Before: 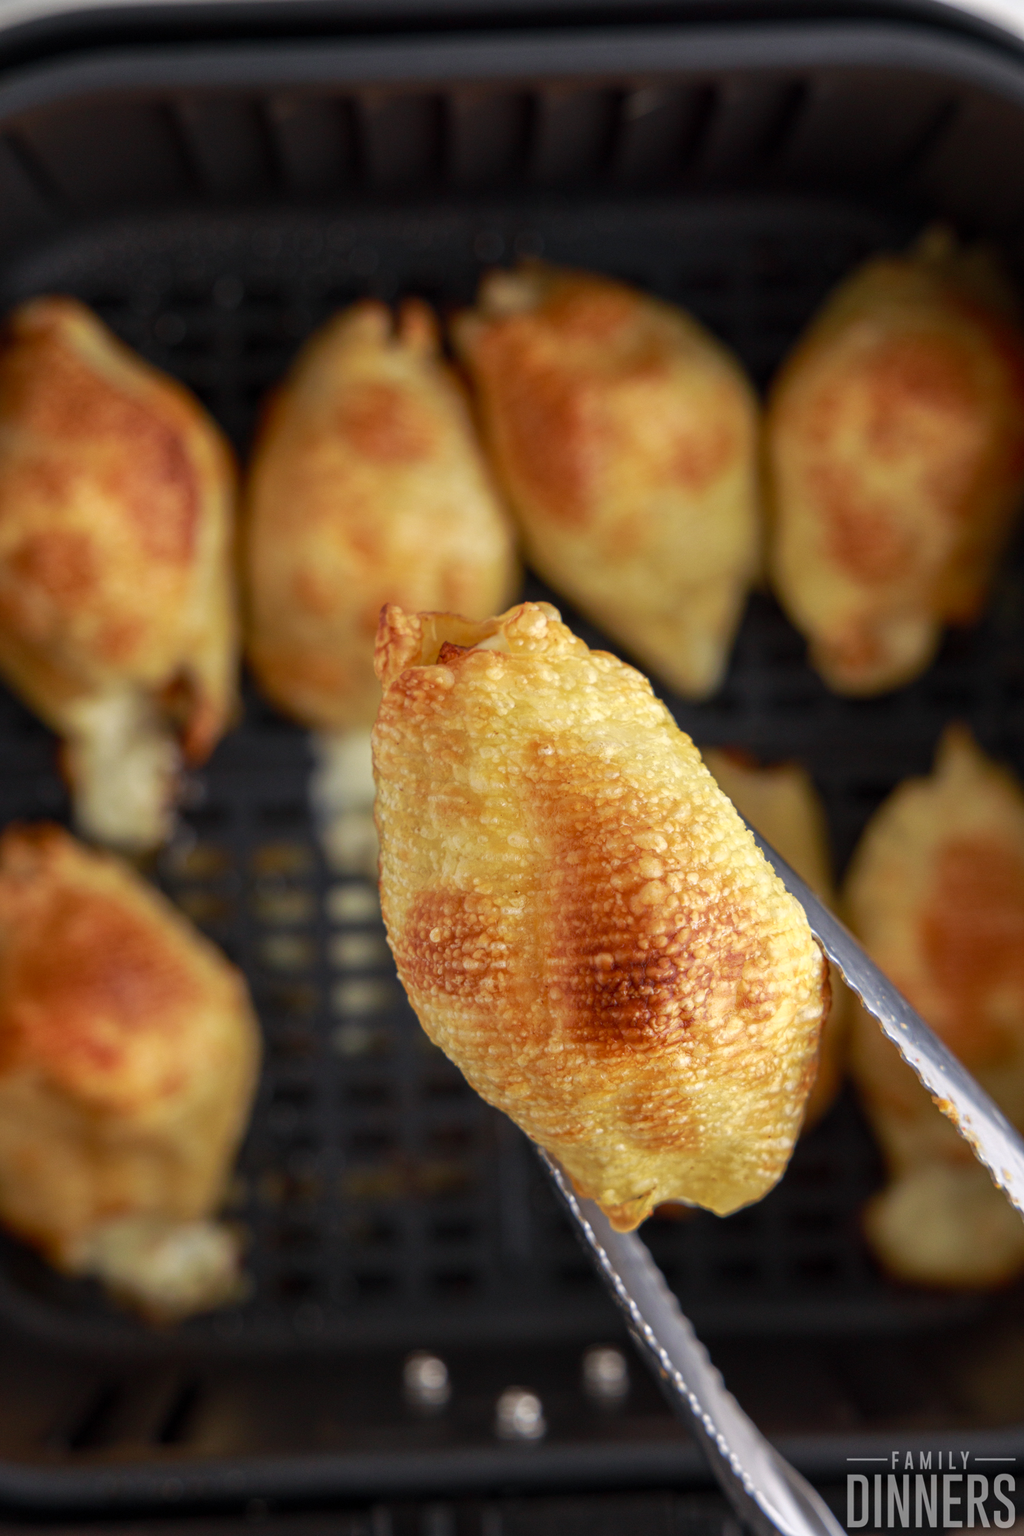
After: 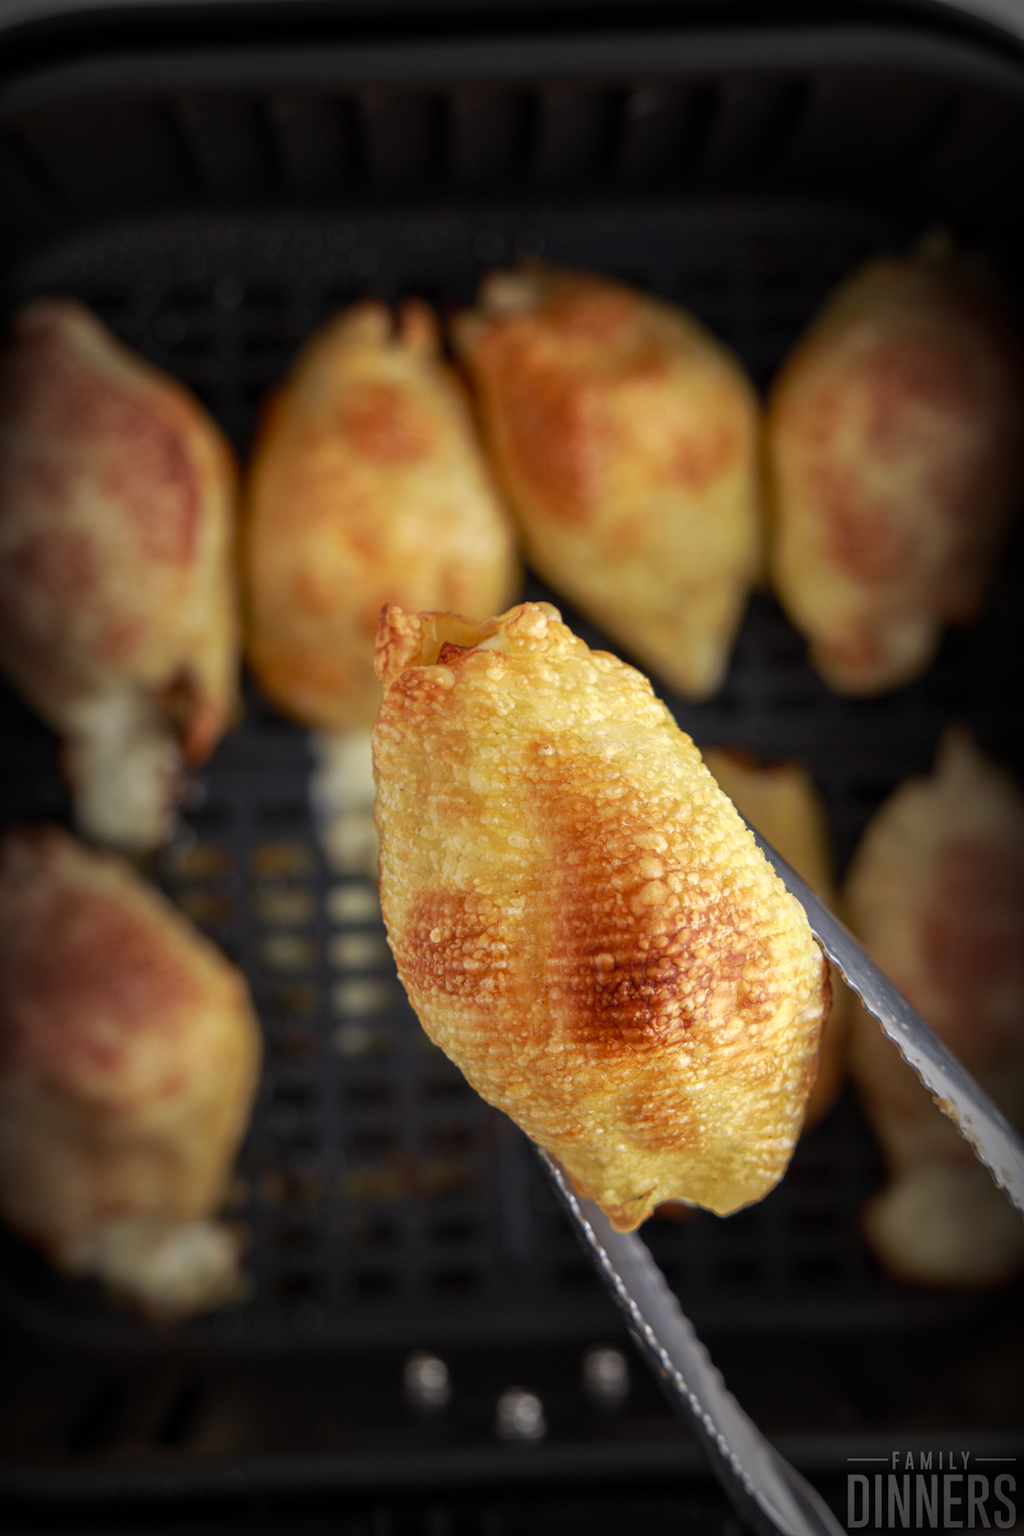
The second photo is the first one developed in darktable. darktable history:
vignetting: fall-off start 53.05%, brightness -0.867, automatic ratio true, width/height ratio 1.317, shape 0.219, unbound false
